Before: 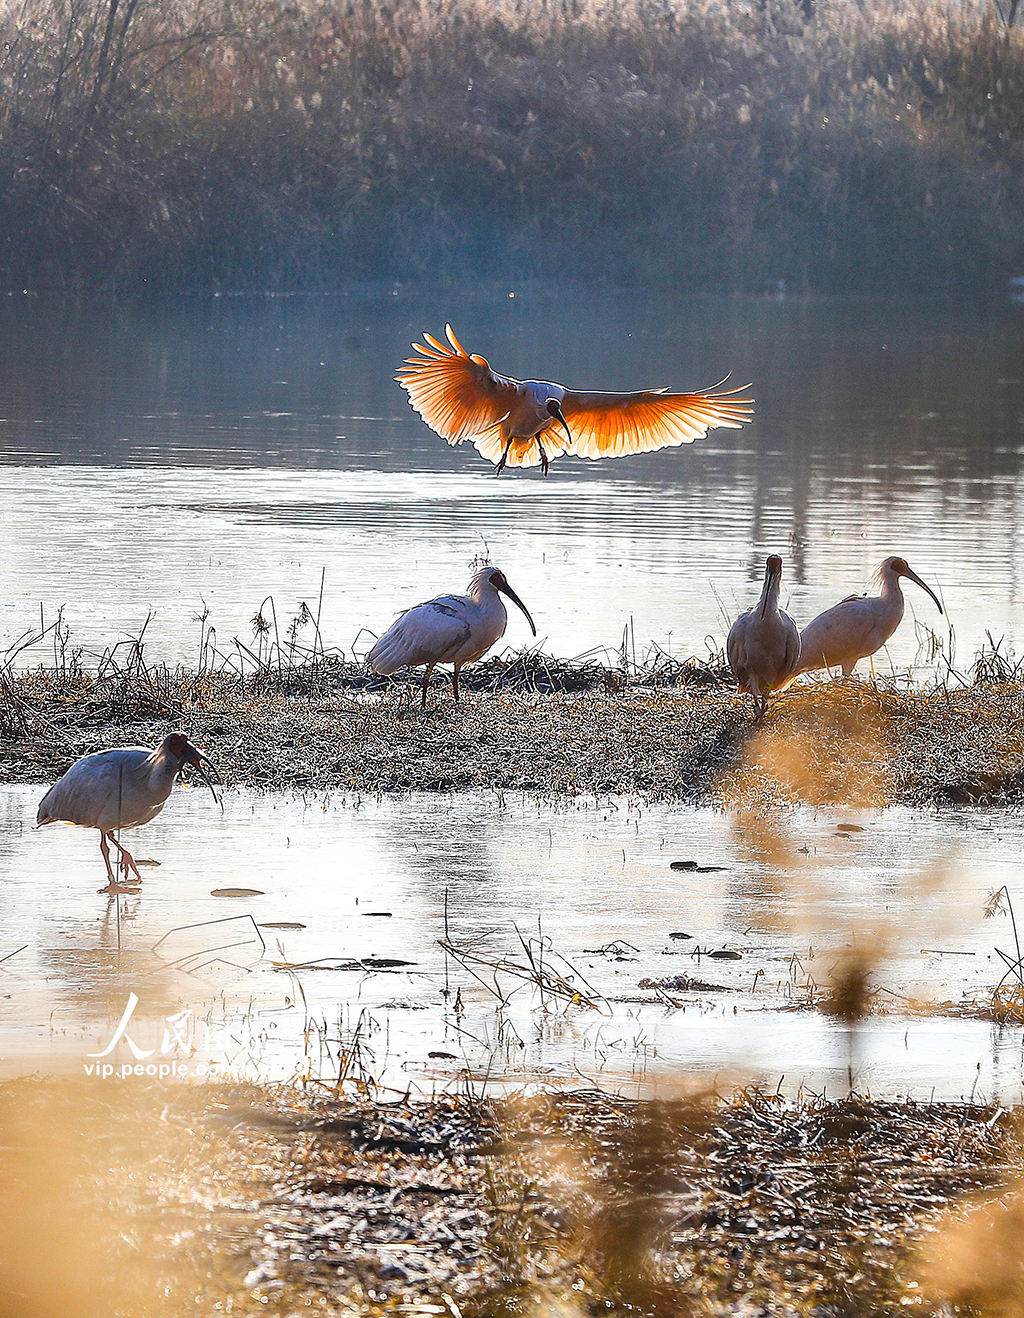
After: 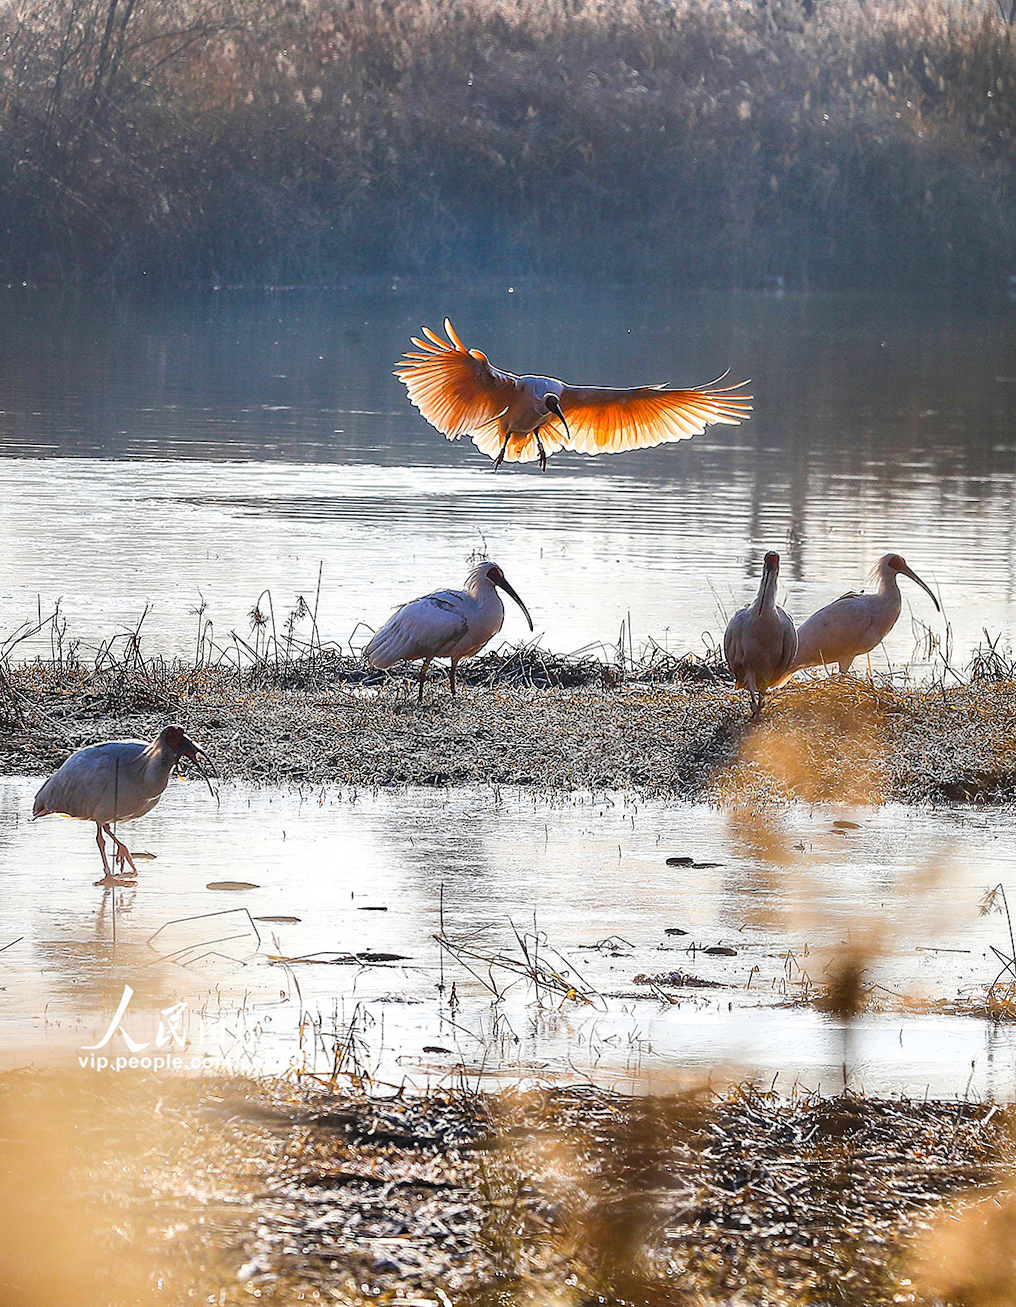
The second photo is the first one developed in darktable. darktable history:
crop and rotate: angle -0.344°
